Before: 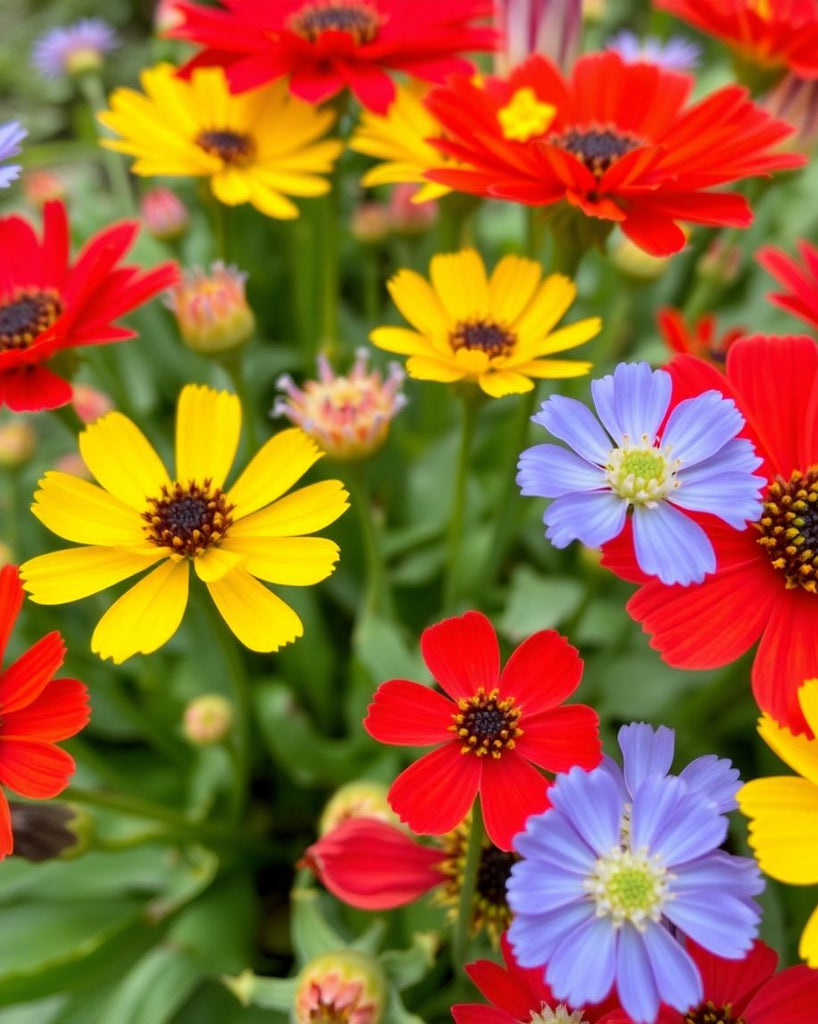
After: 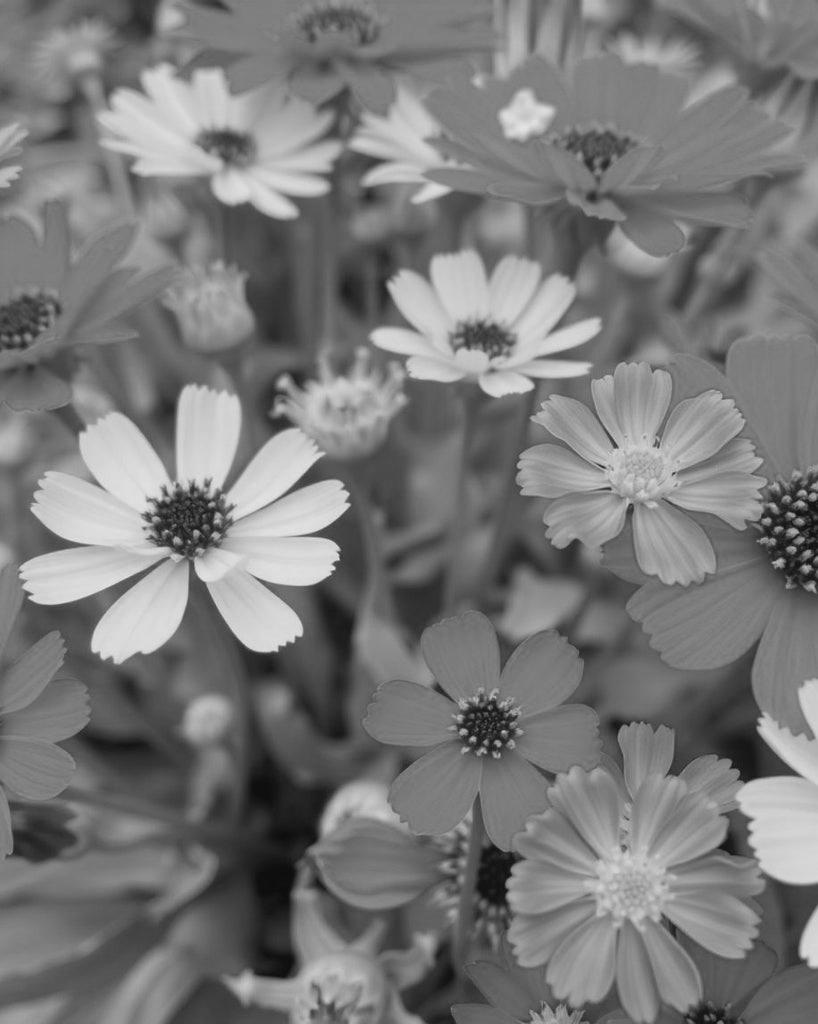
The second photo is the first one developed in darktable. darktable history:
contrast equalizer: y [[0.439, 0.44, 0.442, 0.457, 0.493, 0.498], [0.5 ×6], [0.5 ×6], [0 ×6], [0 ×6]], mix 0.59
monochrome: a 73.58, b 64.21
